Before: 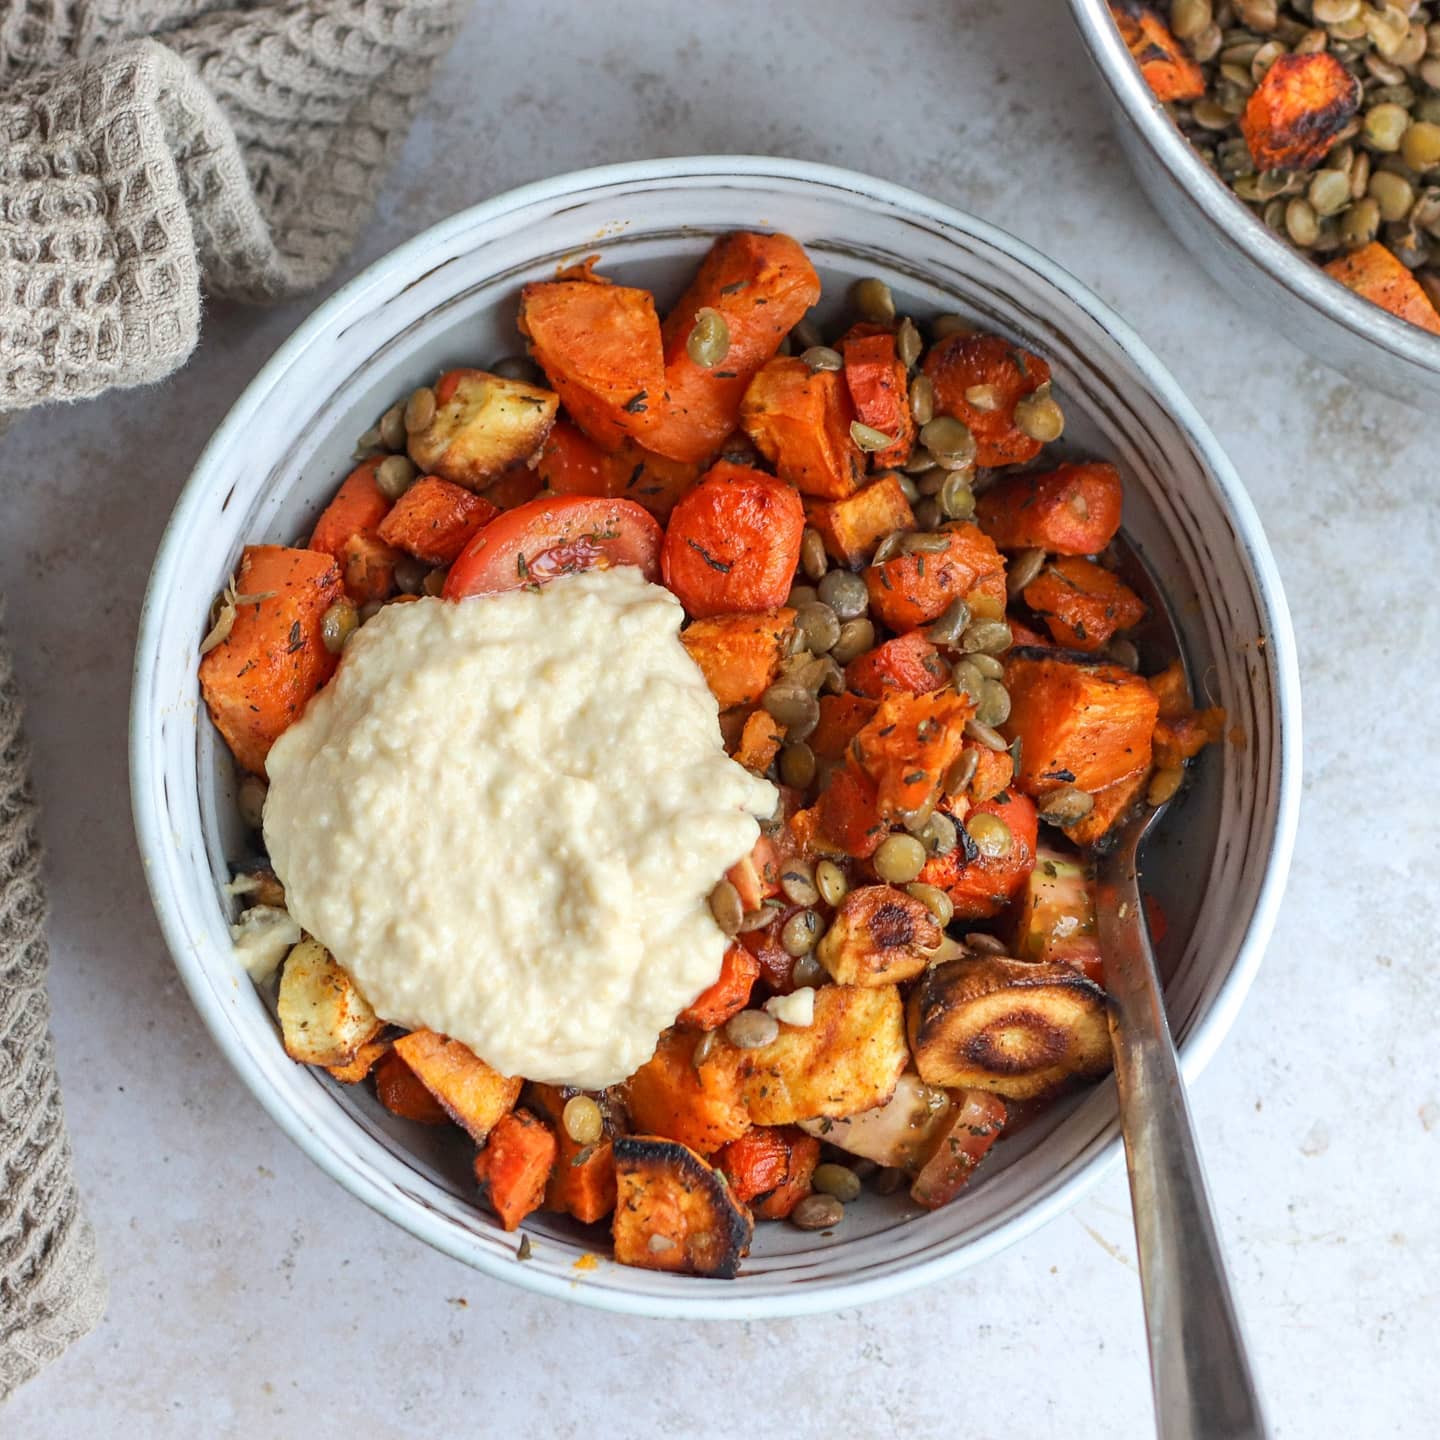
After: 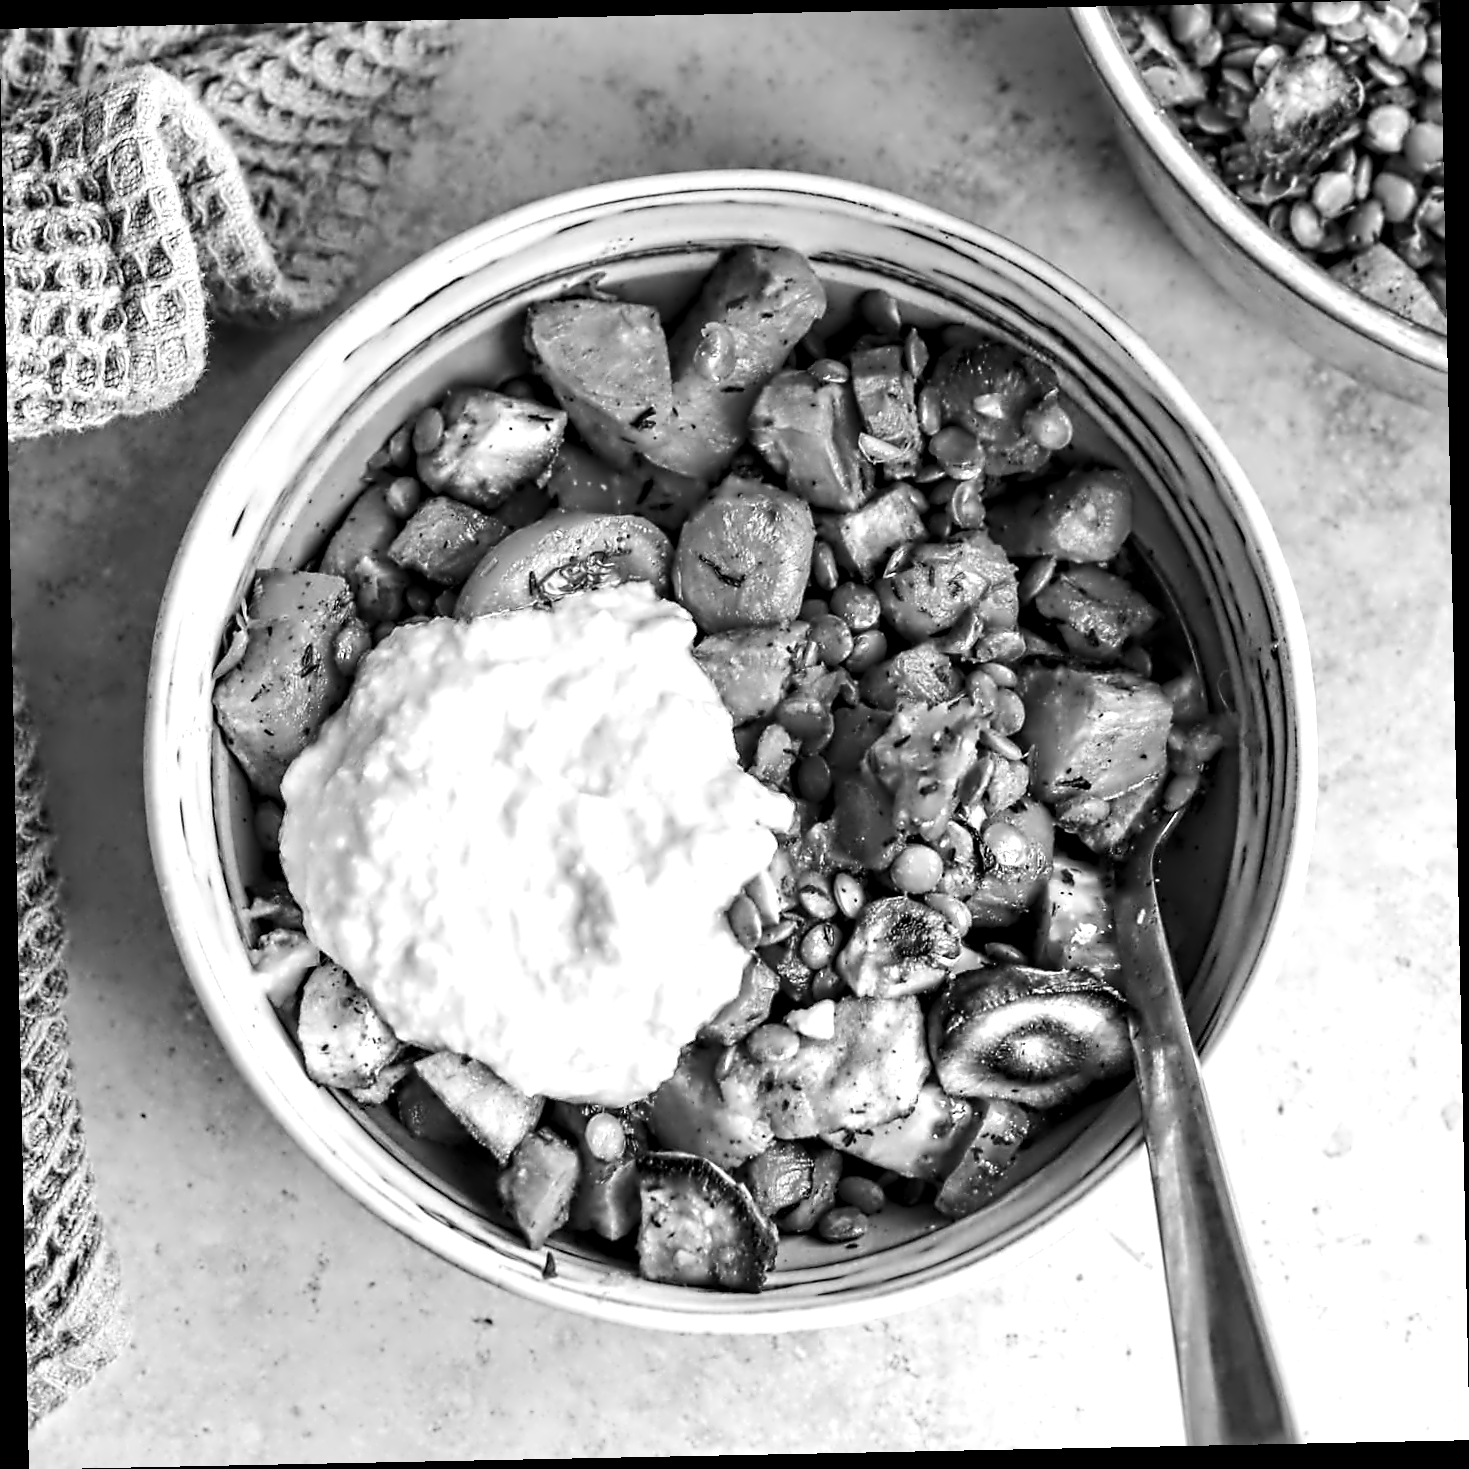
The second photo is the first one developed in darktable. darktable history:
monochrome: a 26.22, b 42.67, size 0.8
contrast equalizer: octaves 7, y [[0.5, 0.542, 0.583, 0.625, 0.667, 0.708], [0.5 ×6], [0.5 ×6], [0, 0.033, 0.067, 0.1, 0.133, 0.167], [0, 0.05, 0.1, 0.15, 0.2, 0.25]]
rotate and perspective: rotation -1.17°, automatic cropping off
tone equalizer: -8 EV -0.75 EV, -7 EV -0.7 EV, -6 EV -0.6 EV, -5 EV -0.4 EV, -3 EV 0.4 EV, -2 EV 0.6 EV, -1 EV 0.7 EV, +0 EV 0.75 EV, edges refinement/feathering 500, mask exposure compensation -1.57 EV, preserve details no
